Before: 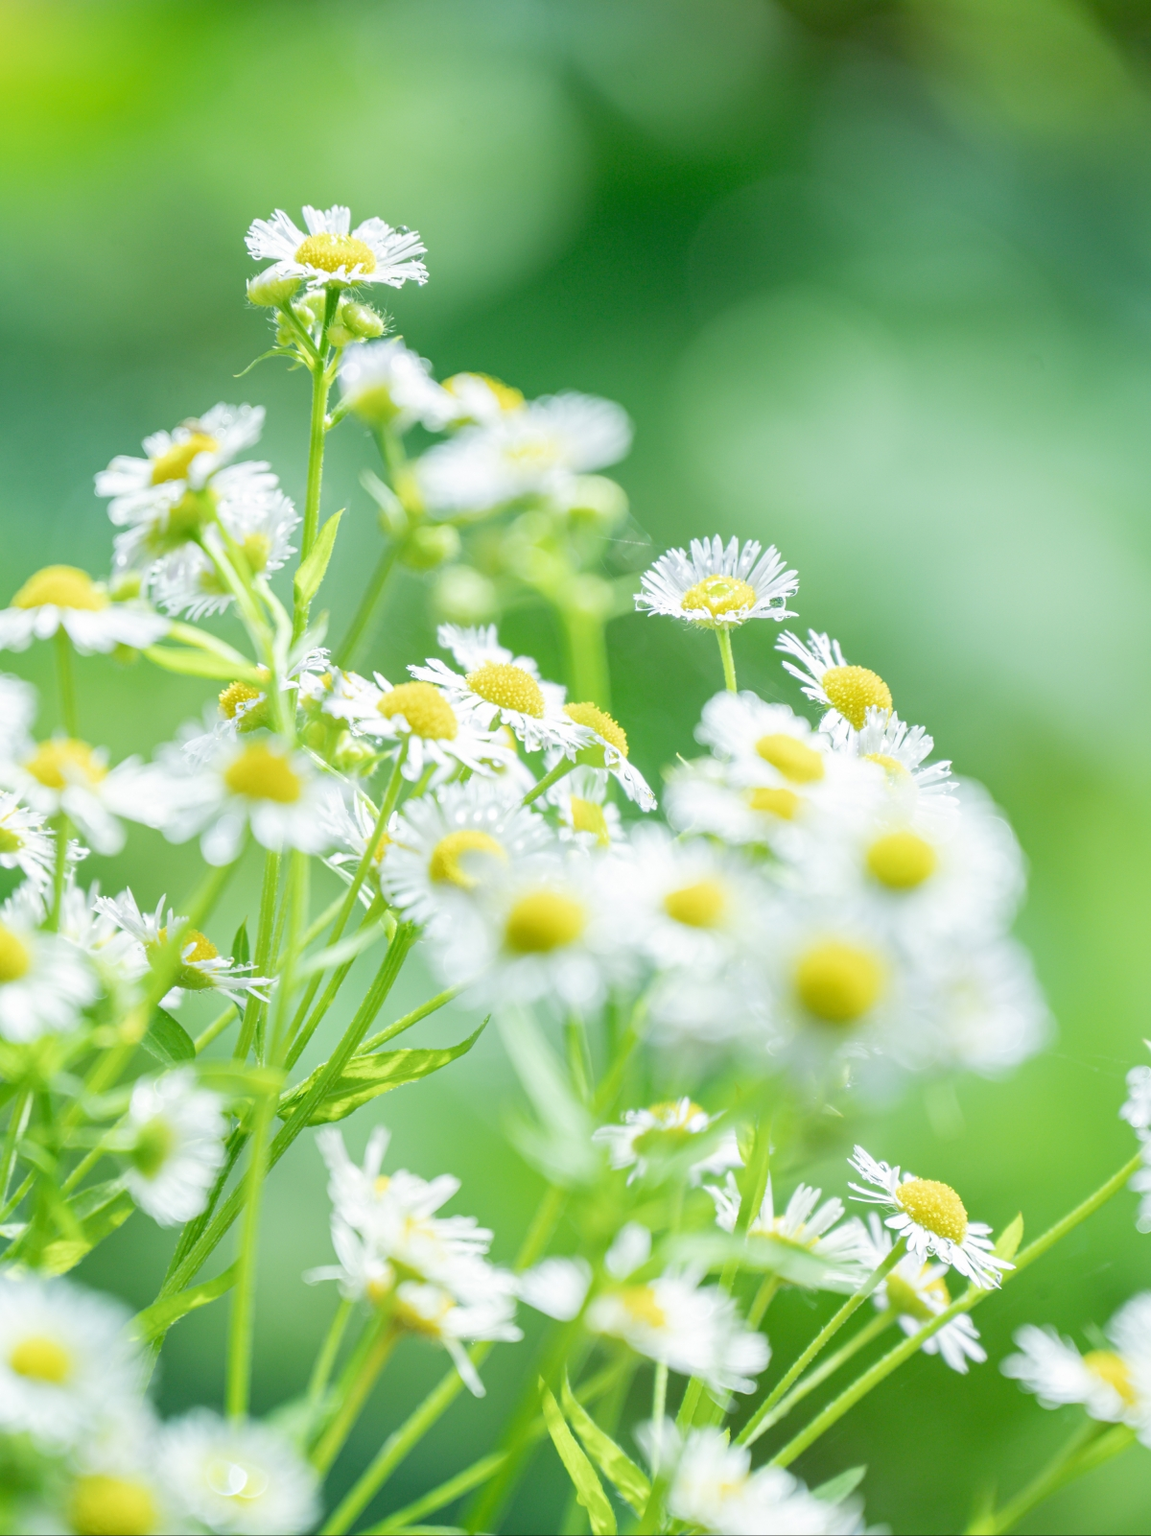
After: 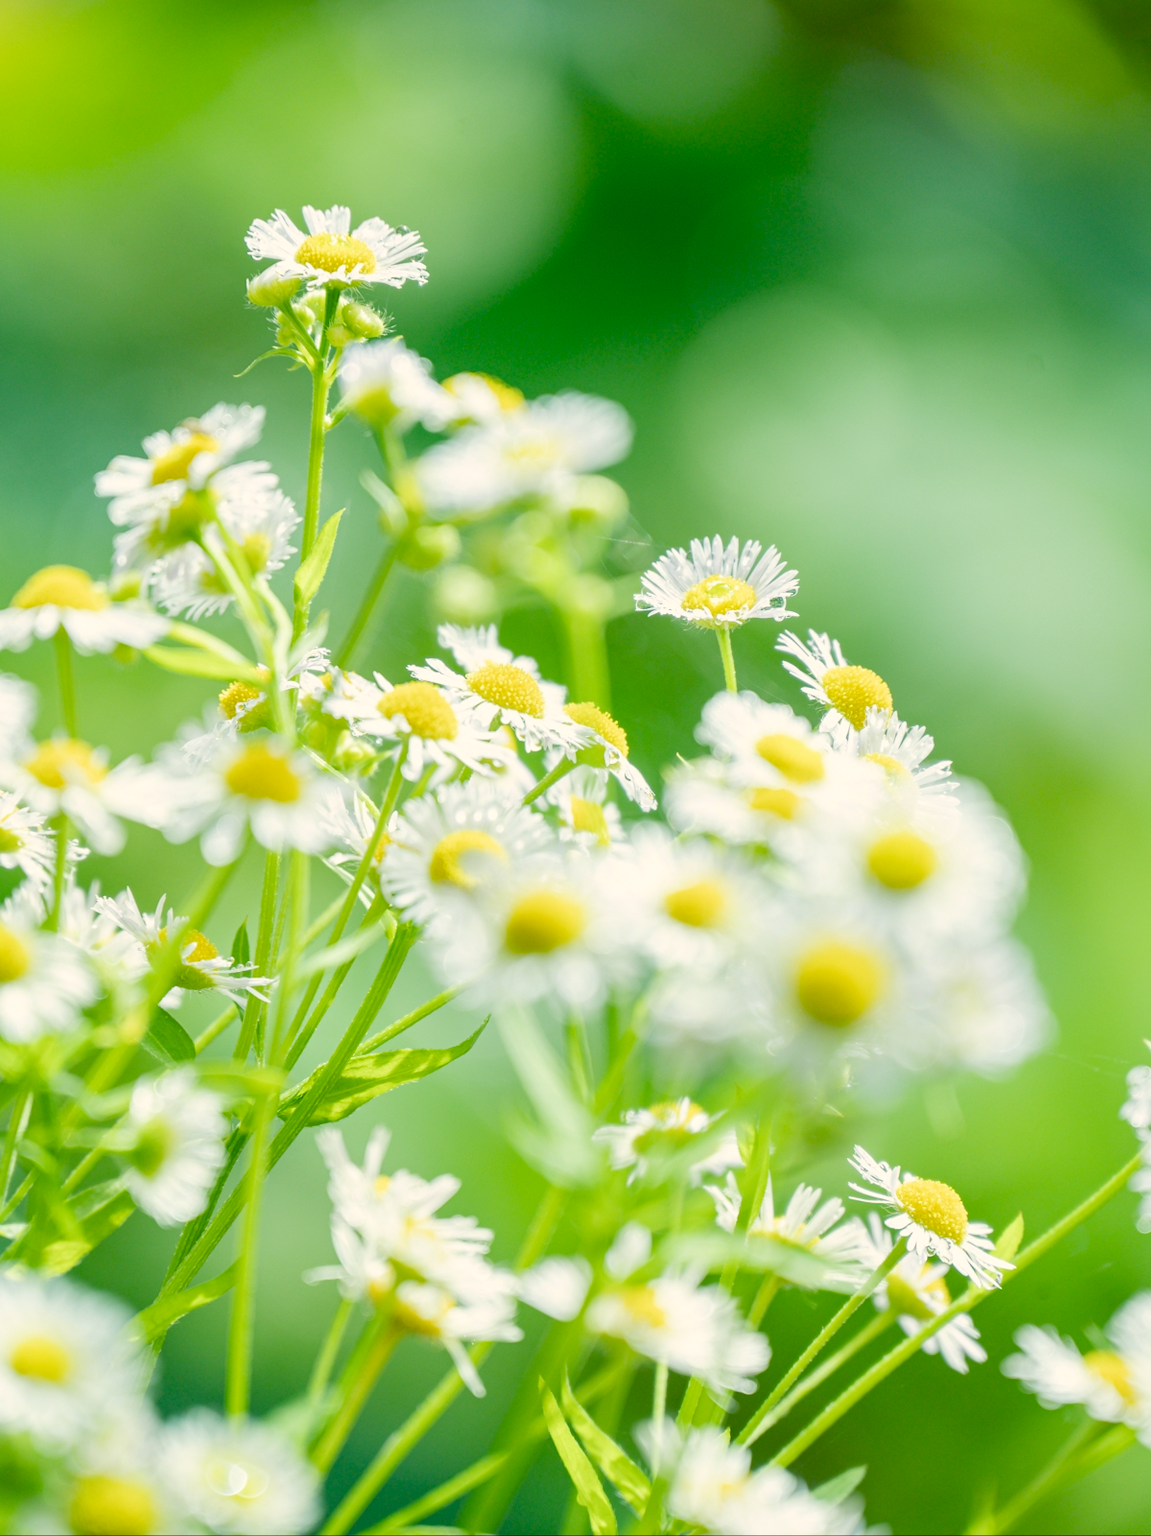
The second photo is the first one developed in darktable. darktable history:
color balance rgb: shadows lift › chroma 3%, shadows lift › hue 280.8°, power › hue 330°, highlights gain › chroma 3%, highlights gain › hue 75.6°, global offset › luminance -1%, perceptual saturation grading › global saturation 20%, perceptual saturation grading › highlights -25%, perceptual saturation grading › shadows 50%, global vibrance 20%
exposure: black level correction -0.015, compensate highlight preservation false
tone equalizer: on, module defaults
